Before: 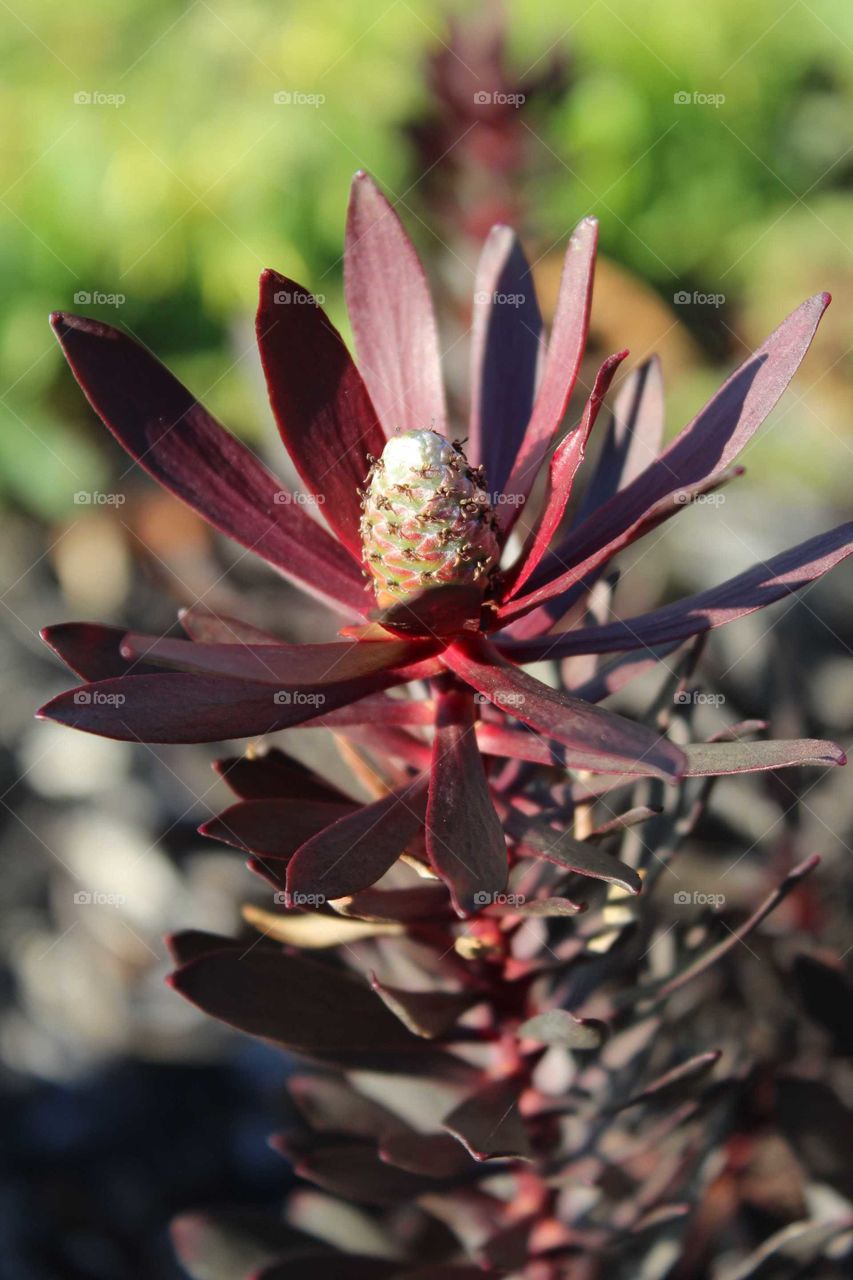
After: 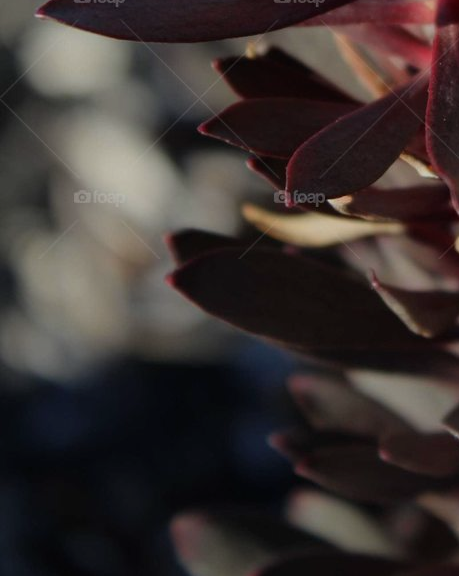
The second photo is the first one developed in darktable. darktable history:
exposure: black level correction 0, exposure -0.781 EV, compensate exposure bias true, compensate highlight preservation false
crop and rotate: top 54.781%, right 46.103%, bottom 0.183%
contrast brightness saturation: saturation -0.052
